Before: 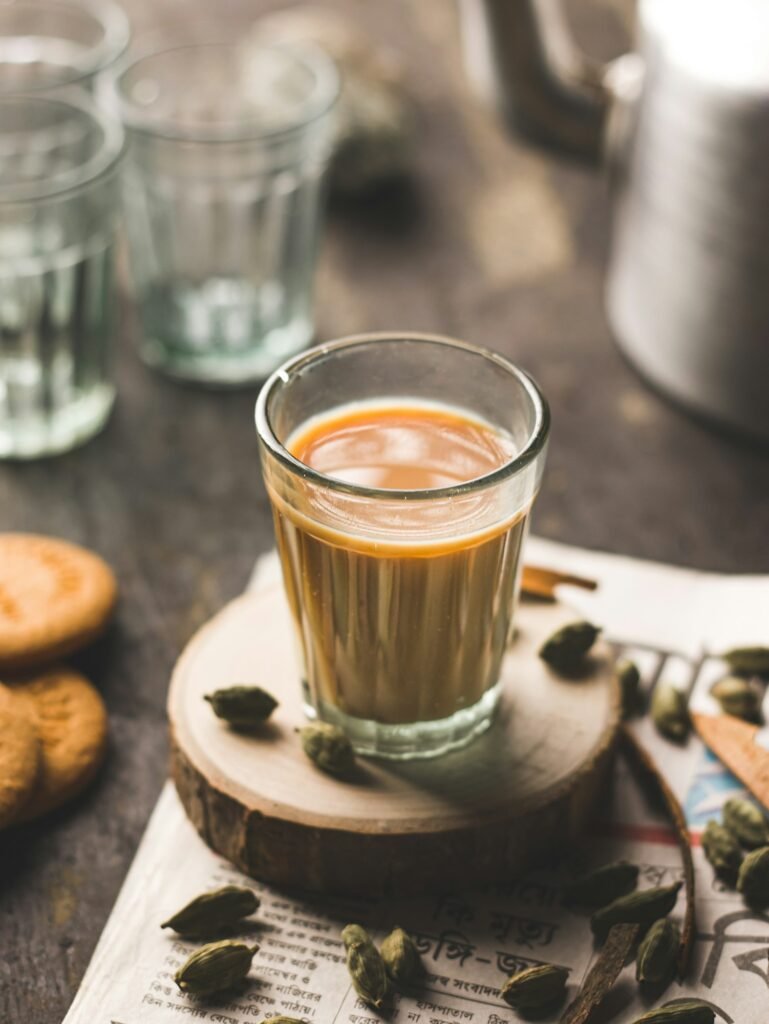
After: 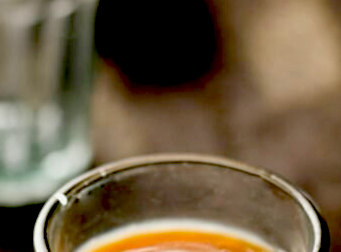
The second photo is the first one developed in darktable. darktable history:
crop: left 28.64%, top 16.832%, right 26.637%, bottom 58.055%
rotate and perspective: rotation -0.45°, automatic cropping original format, crop left 0.008, crop right 0.992, crop top 0.012, crop bottom 0.988
exposure: black level correction 0.1, exposure -0.092 EV, compensate highlight preservation false
